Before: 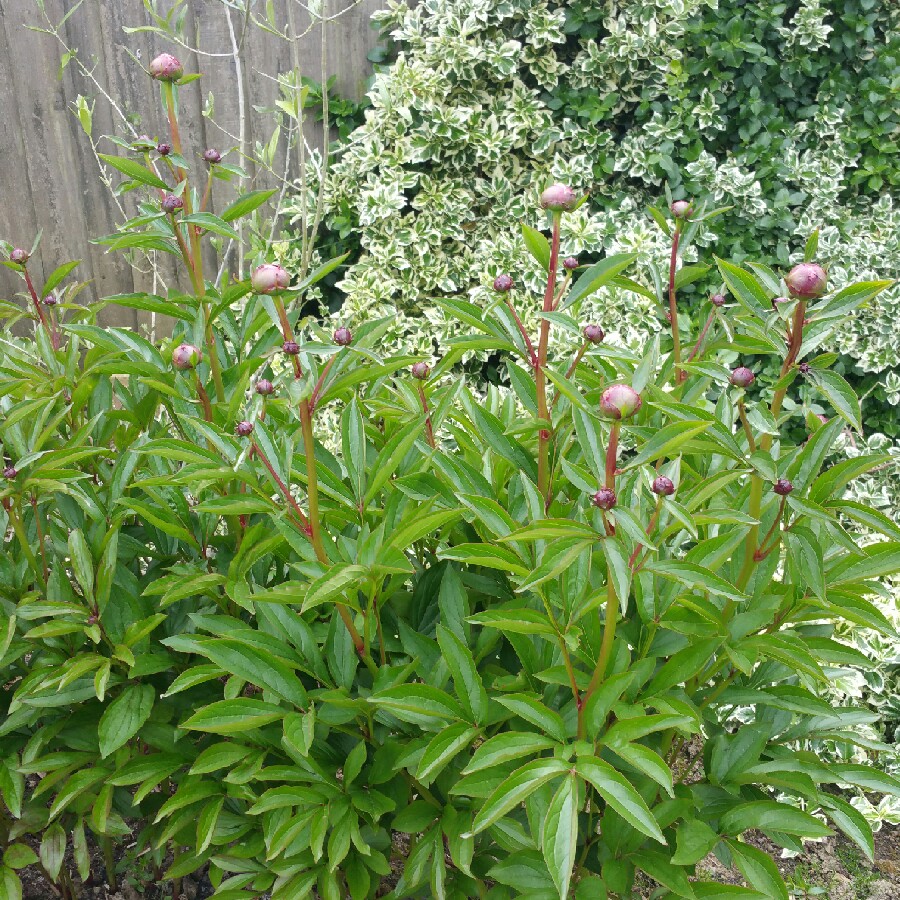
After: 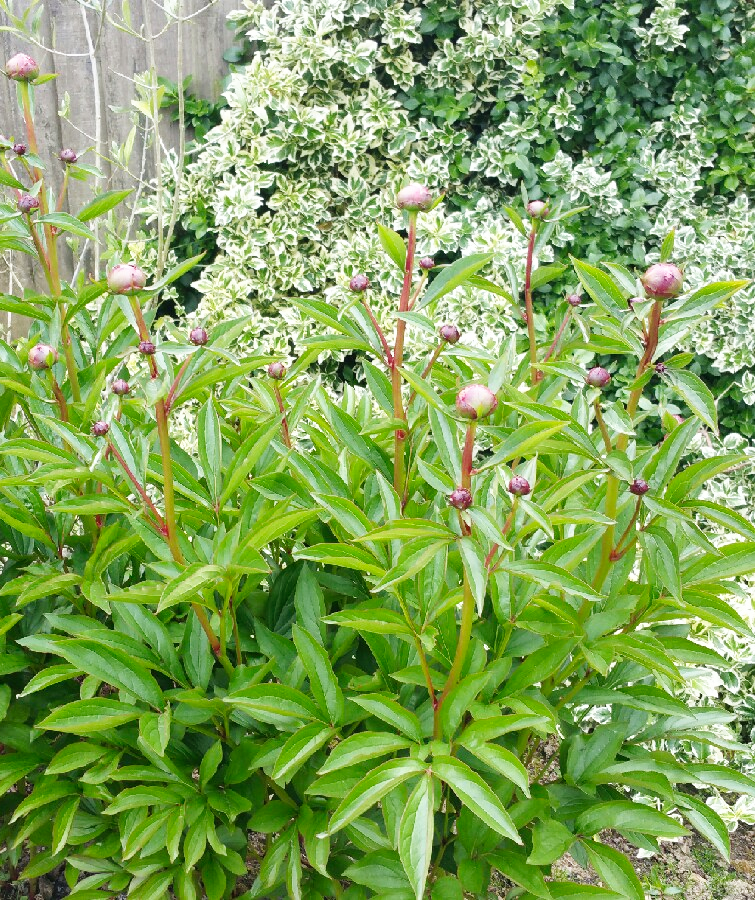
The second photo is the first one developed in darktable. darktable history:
crop: left 16.104%
tone curve: curves: ch0 [(0, 0) (0.051, 0.047) (0.102, 0.099) (0.258, 0.29) (0.442, 0.527) (0.695, 0.804) (0.88, 0.952) (1, 1)]; ch1 [(0, 0) (0.339, 0.298) (0.402, 0.363) (0.444, 0.415) (0.485, 0.469) (0.494, 0.493) (0.504, 0.501) (0.525, 0.534) (0.555, 0.593) (0.594, 0.648) (1, 1)]; ch2 [(0, 0) (0.48, 0.48) (0.504, 0.5) (0.535, 0.557) (0.581, 0.623) (0.649, 0.683) (0.824, 0.815) (1, 1)], preserve colors none
